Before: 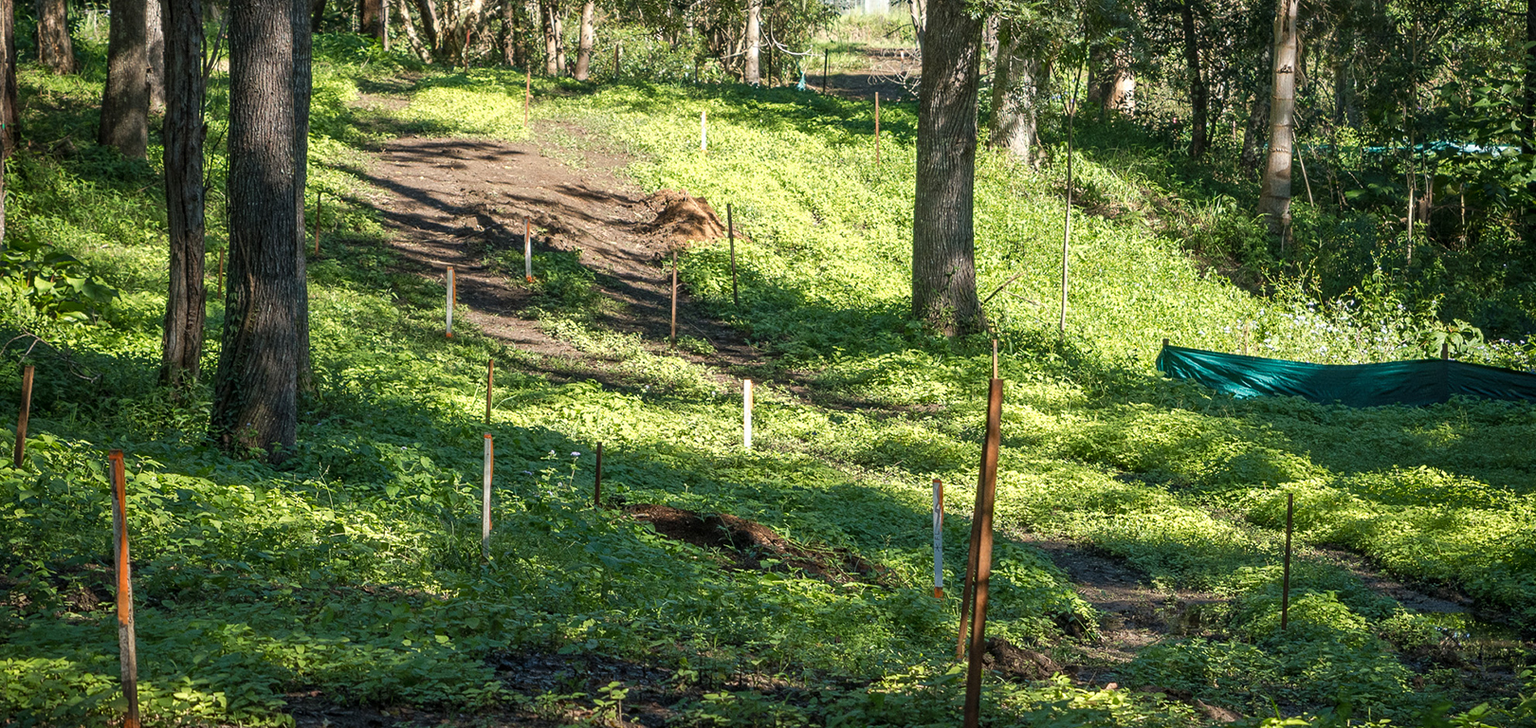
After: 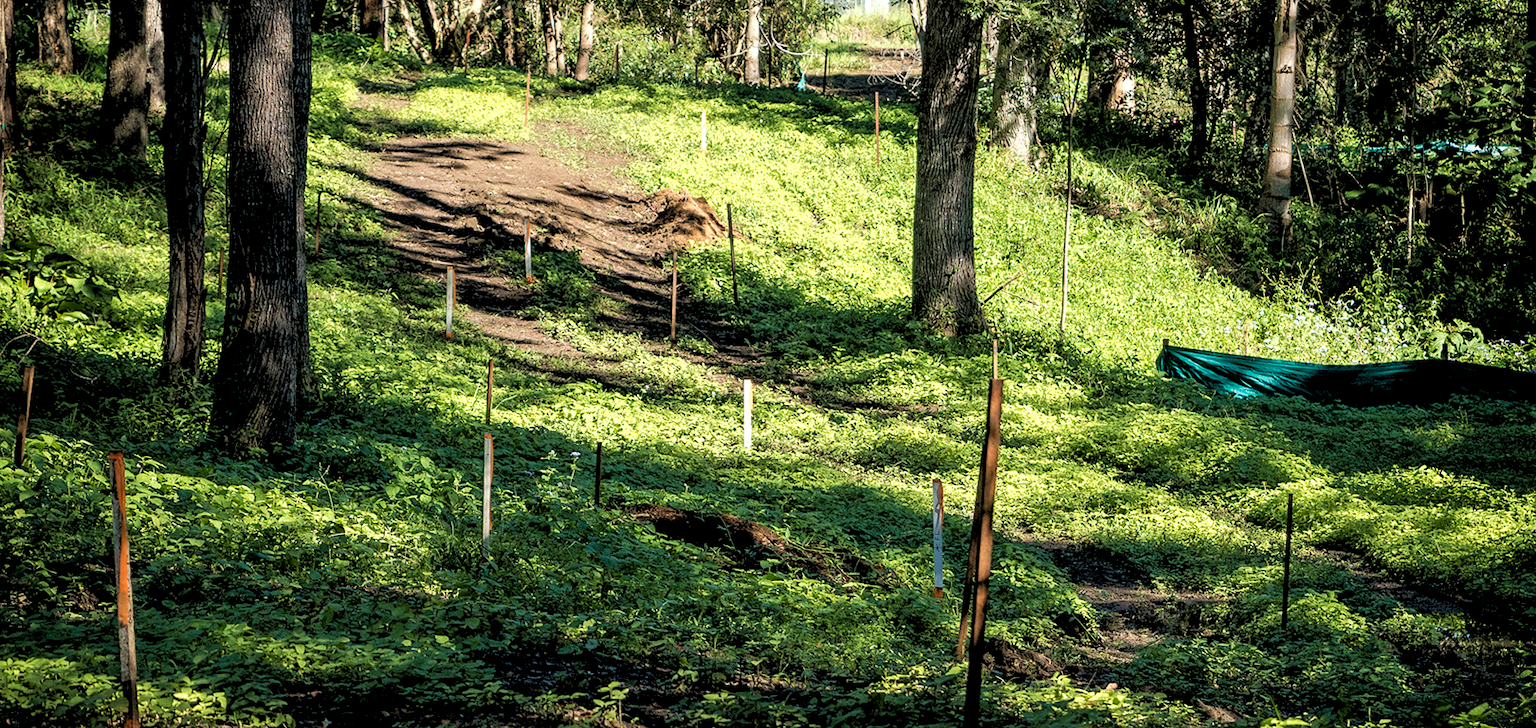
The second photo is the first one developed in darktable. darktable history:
velvia: on, module defaults
rgb levels: levels [[0.029, 0.461, 0.922], [0, 0.5, 1], [0, 0.5, 1]]
